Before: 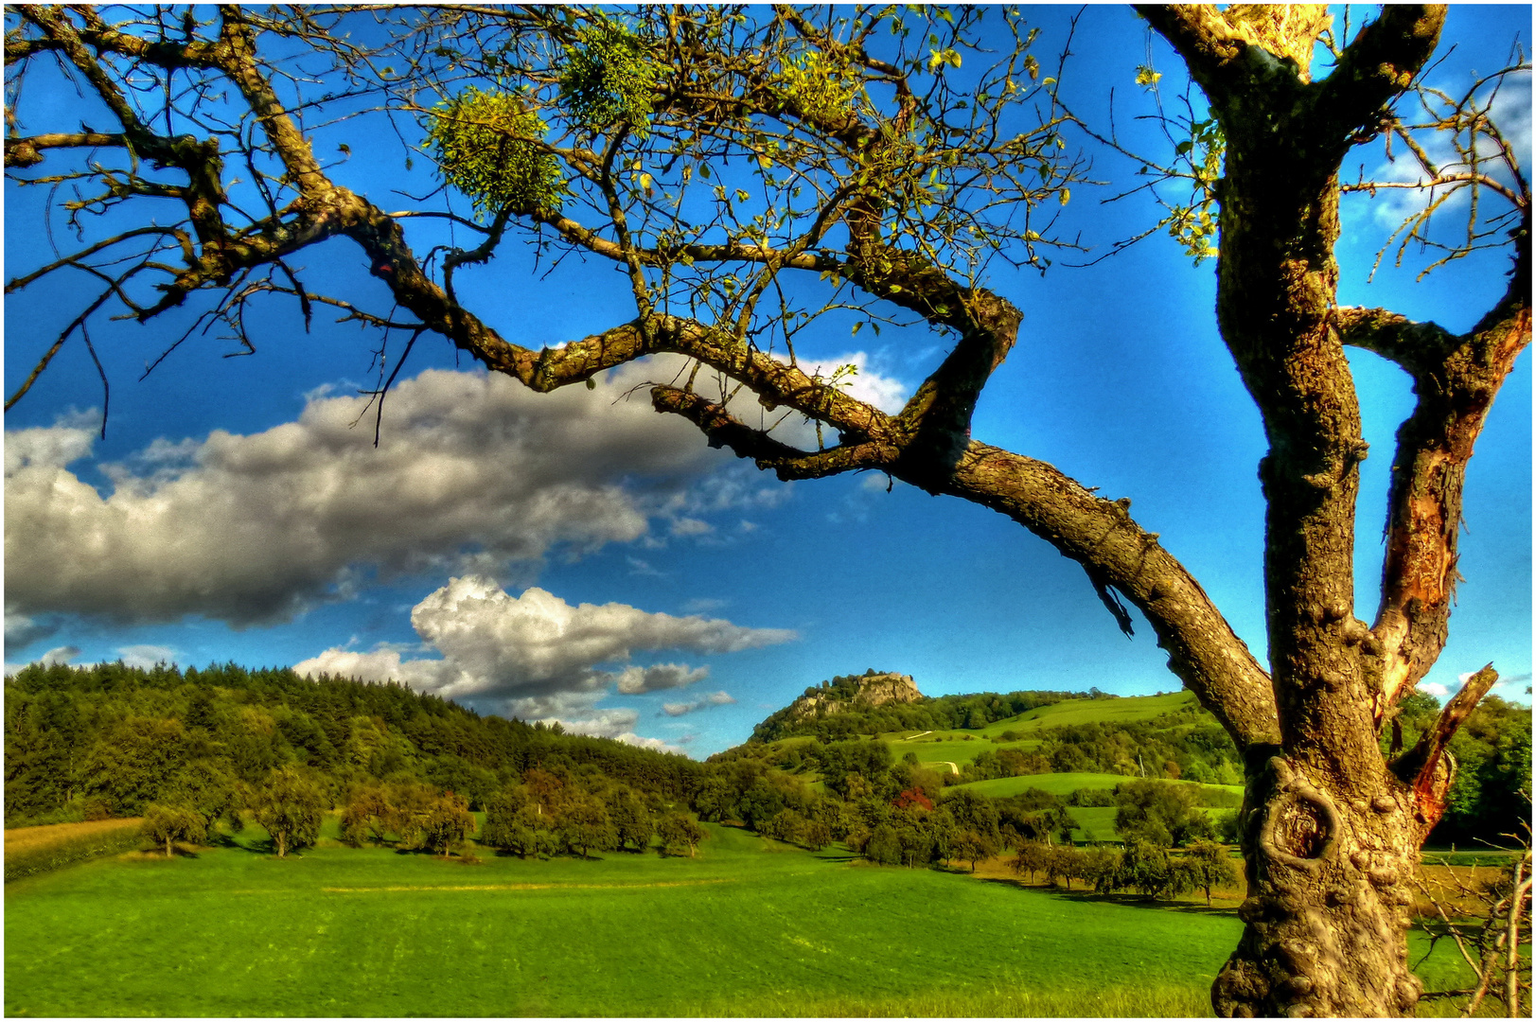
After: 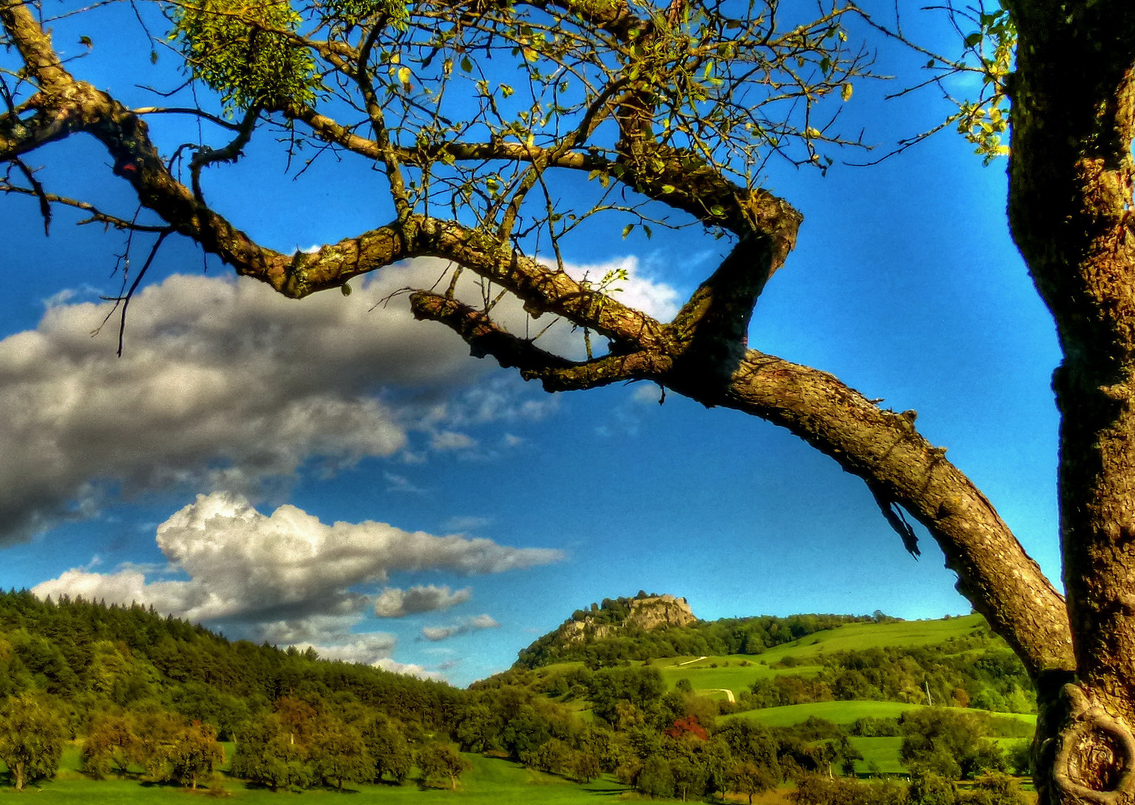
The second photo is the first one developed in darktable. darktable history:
crop and rotate: left 17.141%, top 10.759%, right 12.878%, bottom 14.653%
